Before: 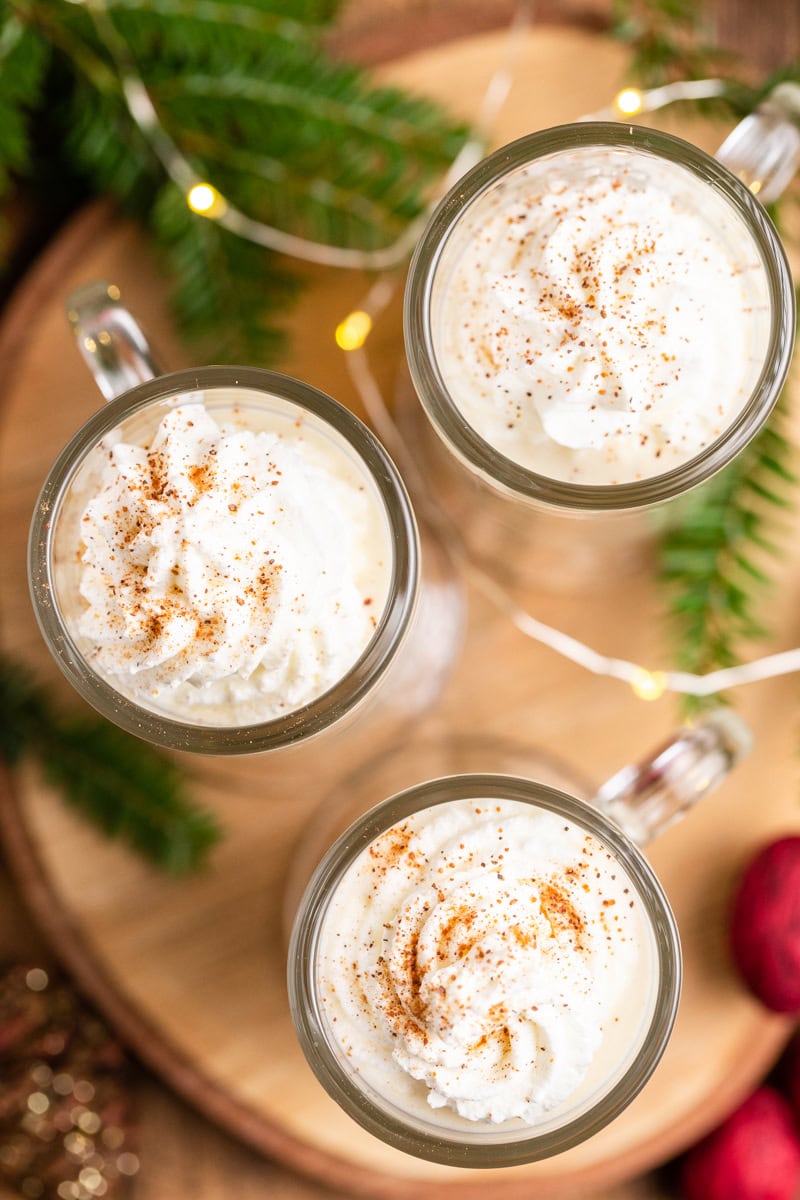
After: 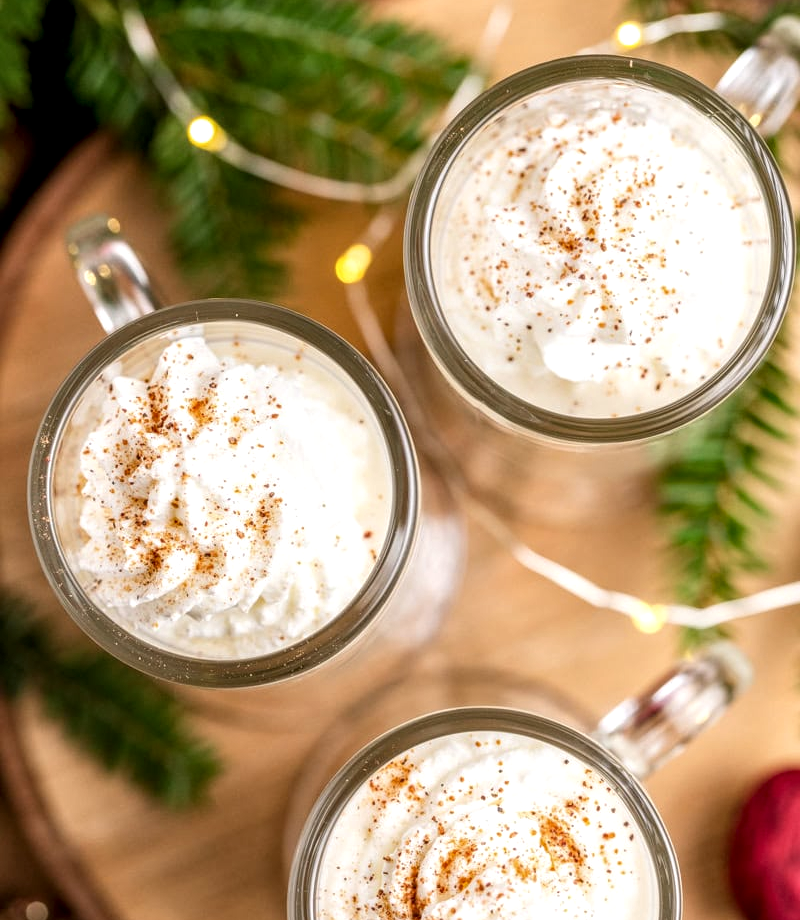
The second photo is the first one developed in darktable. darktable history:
crop: top 5.667%, bottom 17.637%
local contrast: highlights 61%, detail 143%, midtone range 0.428
